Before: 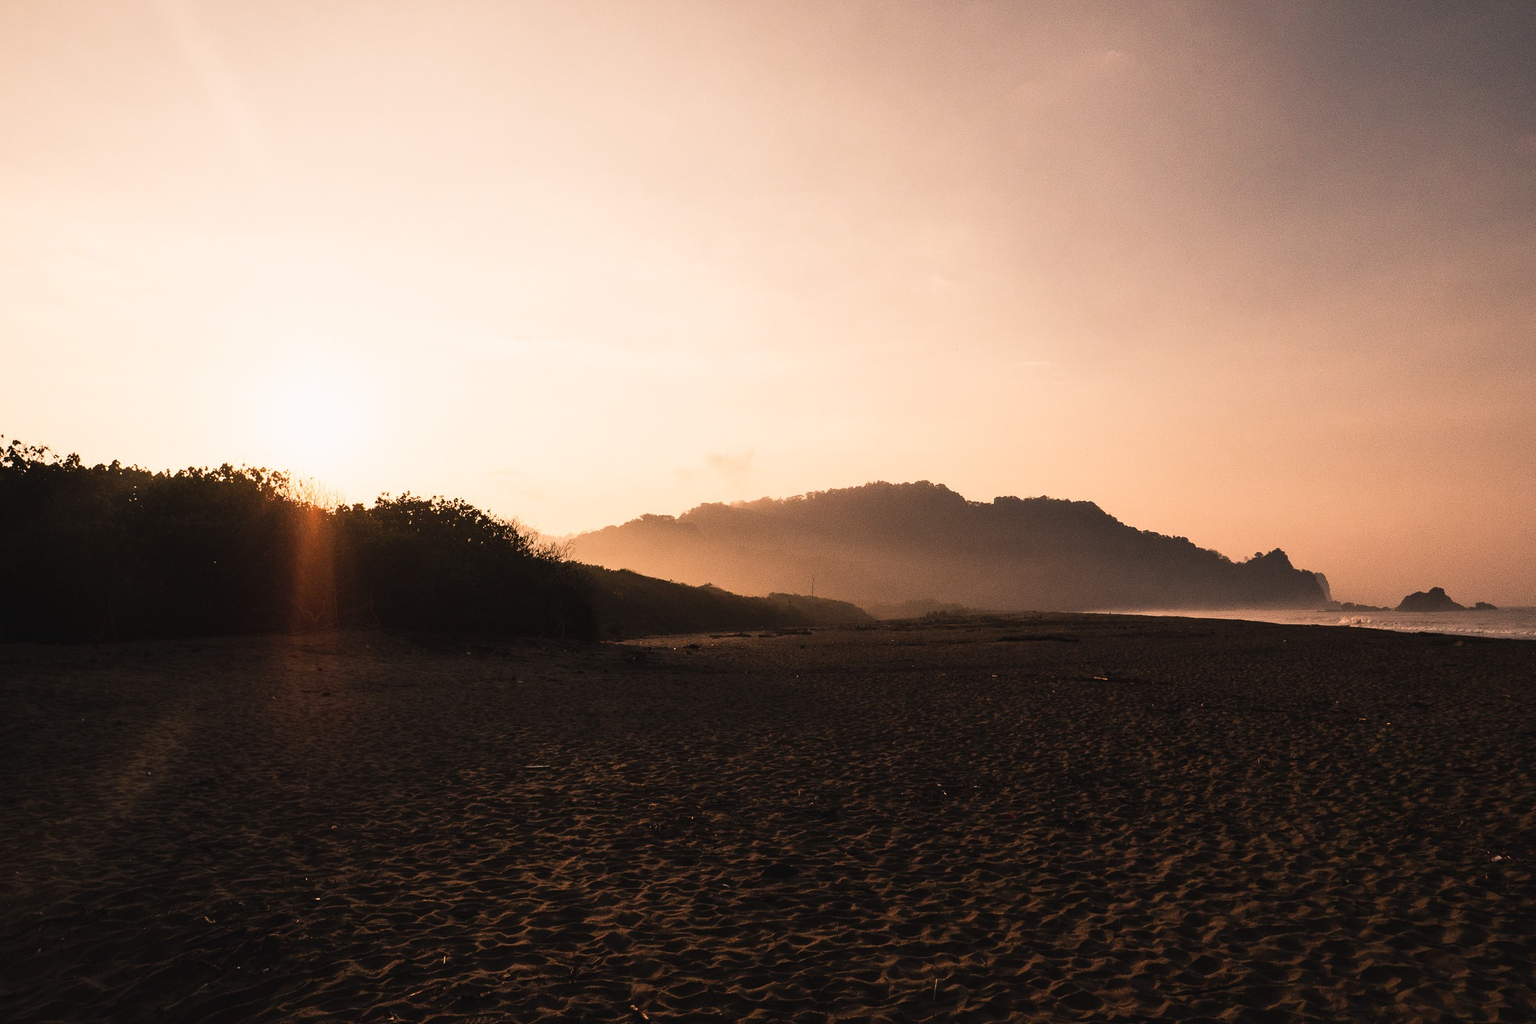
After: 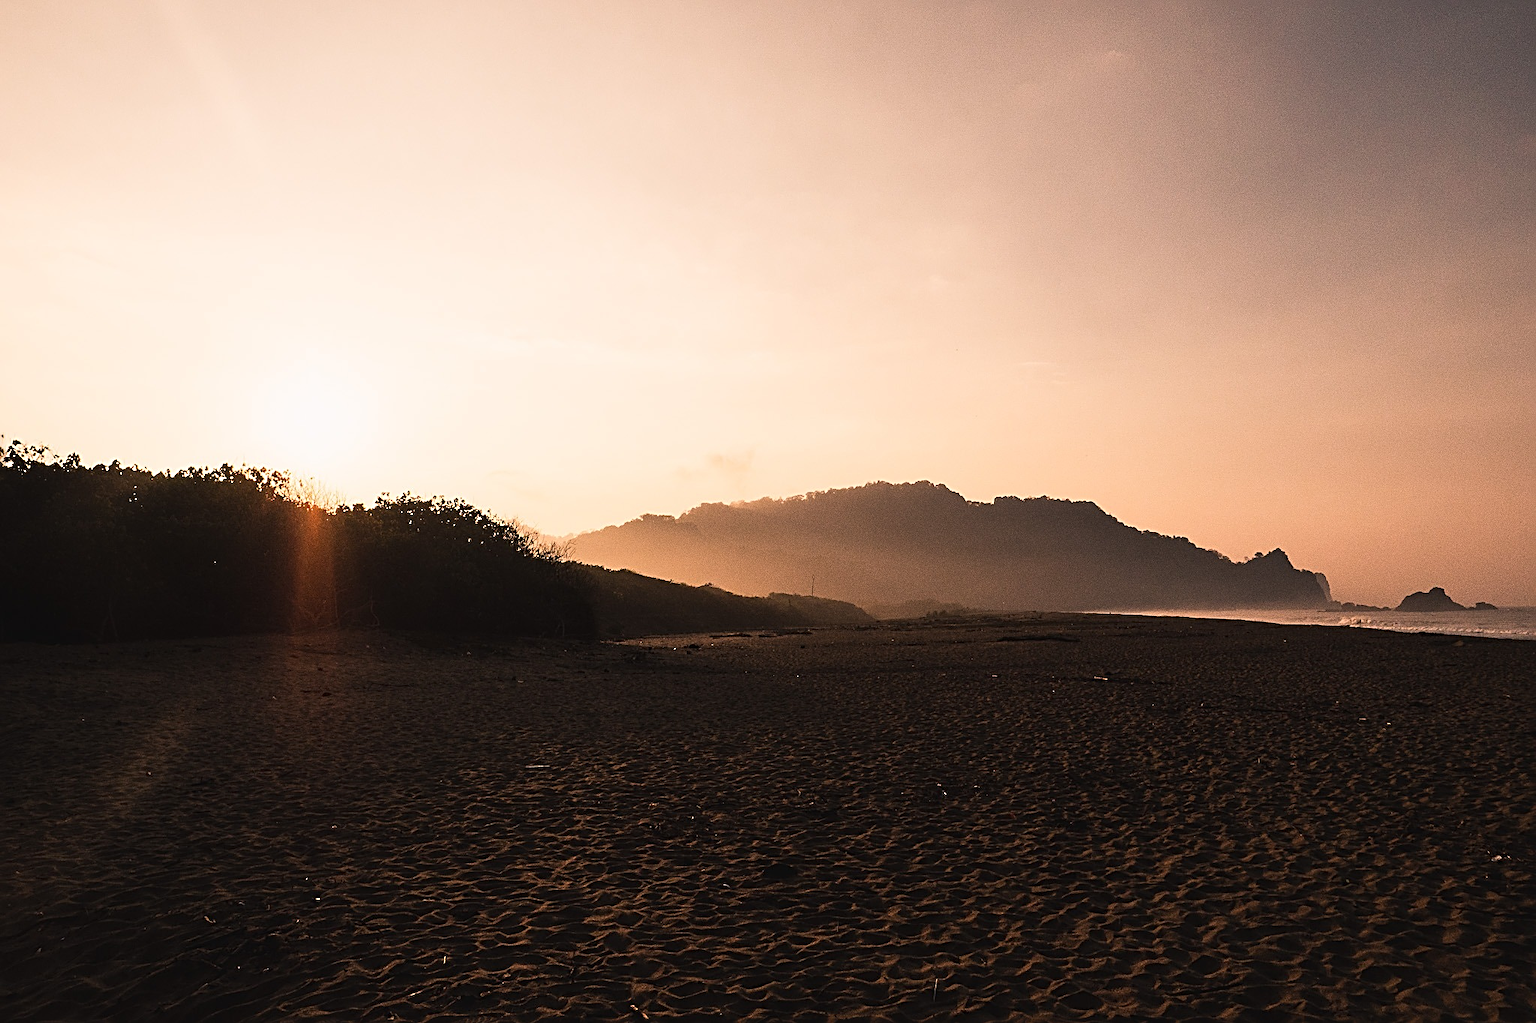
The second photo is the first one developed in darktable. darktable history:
sharpen: radius 2.812, amount 0.716
